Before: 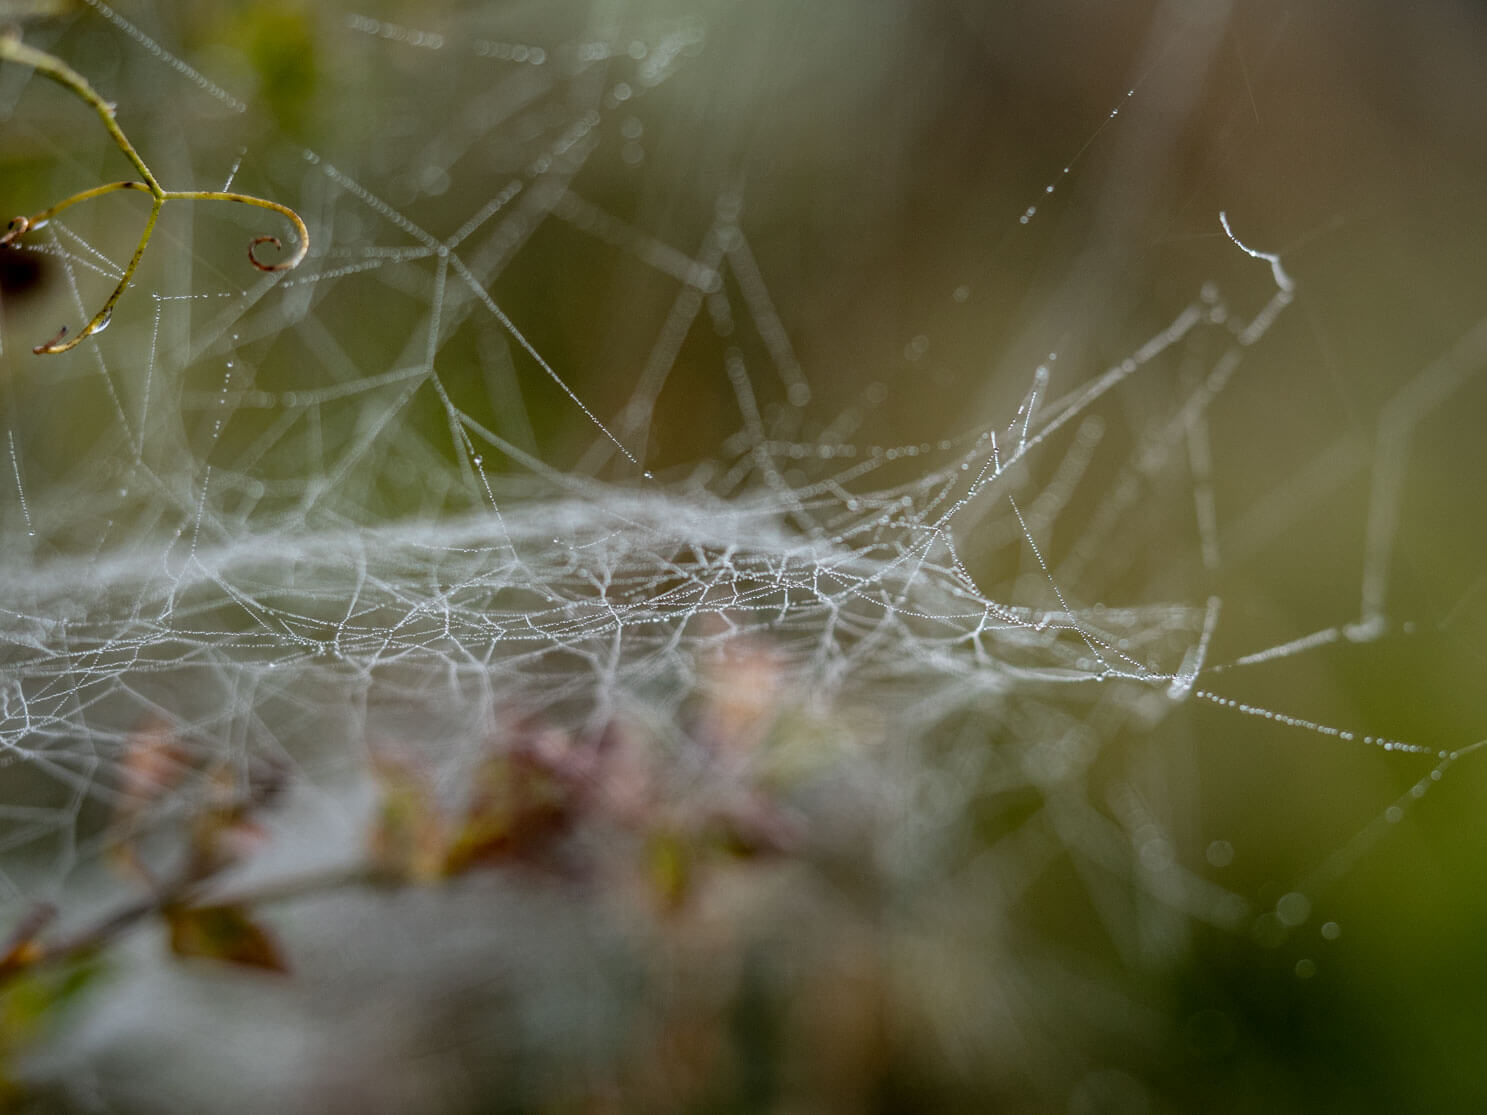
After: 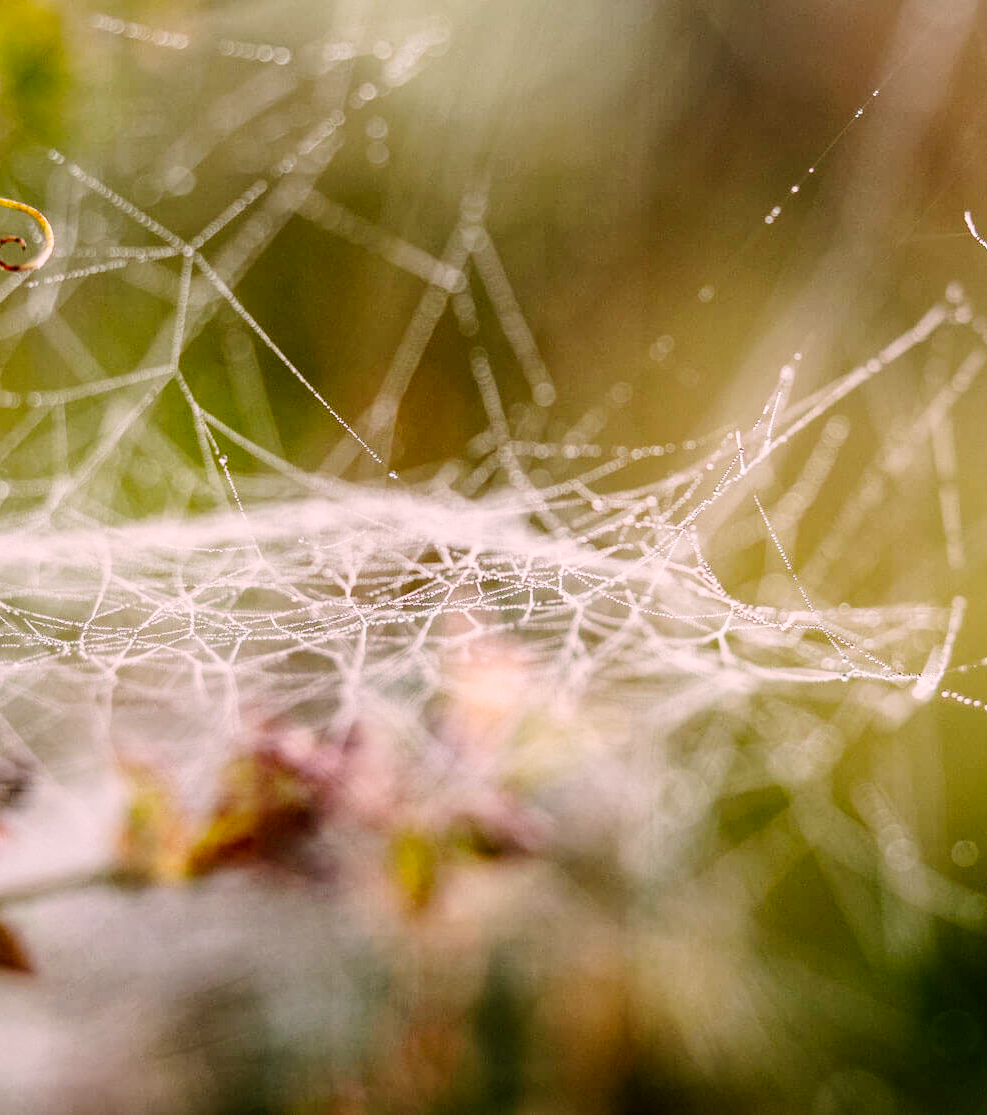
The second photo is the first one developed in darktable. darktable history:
crop: left 17.174%, right 16.438%
base curve: curves: ch0 [(0, 0) (0, 0.001) (0.001, 0.001) (0.004, 0.002) (0.007, 0.004) (0.015, 0.013) (0.033, 0.045) (0.052, 0.096) (0.075, 0.17) (0.099, 0.241) (0.163, 0.42) (0.219, 0.55) (0.259, 0.616) (0.327, 0.722) (0.365, 0.765) (0.522, 0.873) (0.547, 0.881) (0.689, 0.919) (0.826, 0.952) (1, 1)], preserve colors none
color correction: highlights a* 12.48, highlights b* 5.47
